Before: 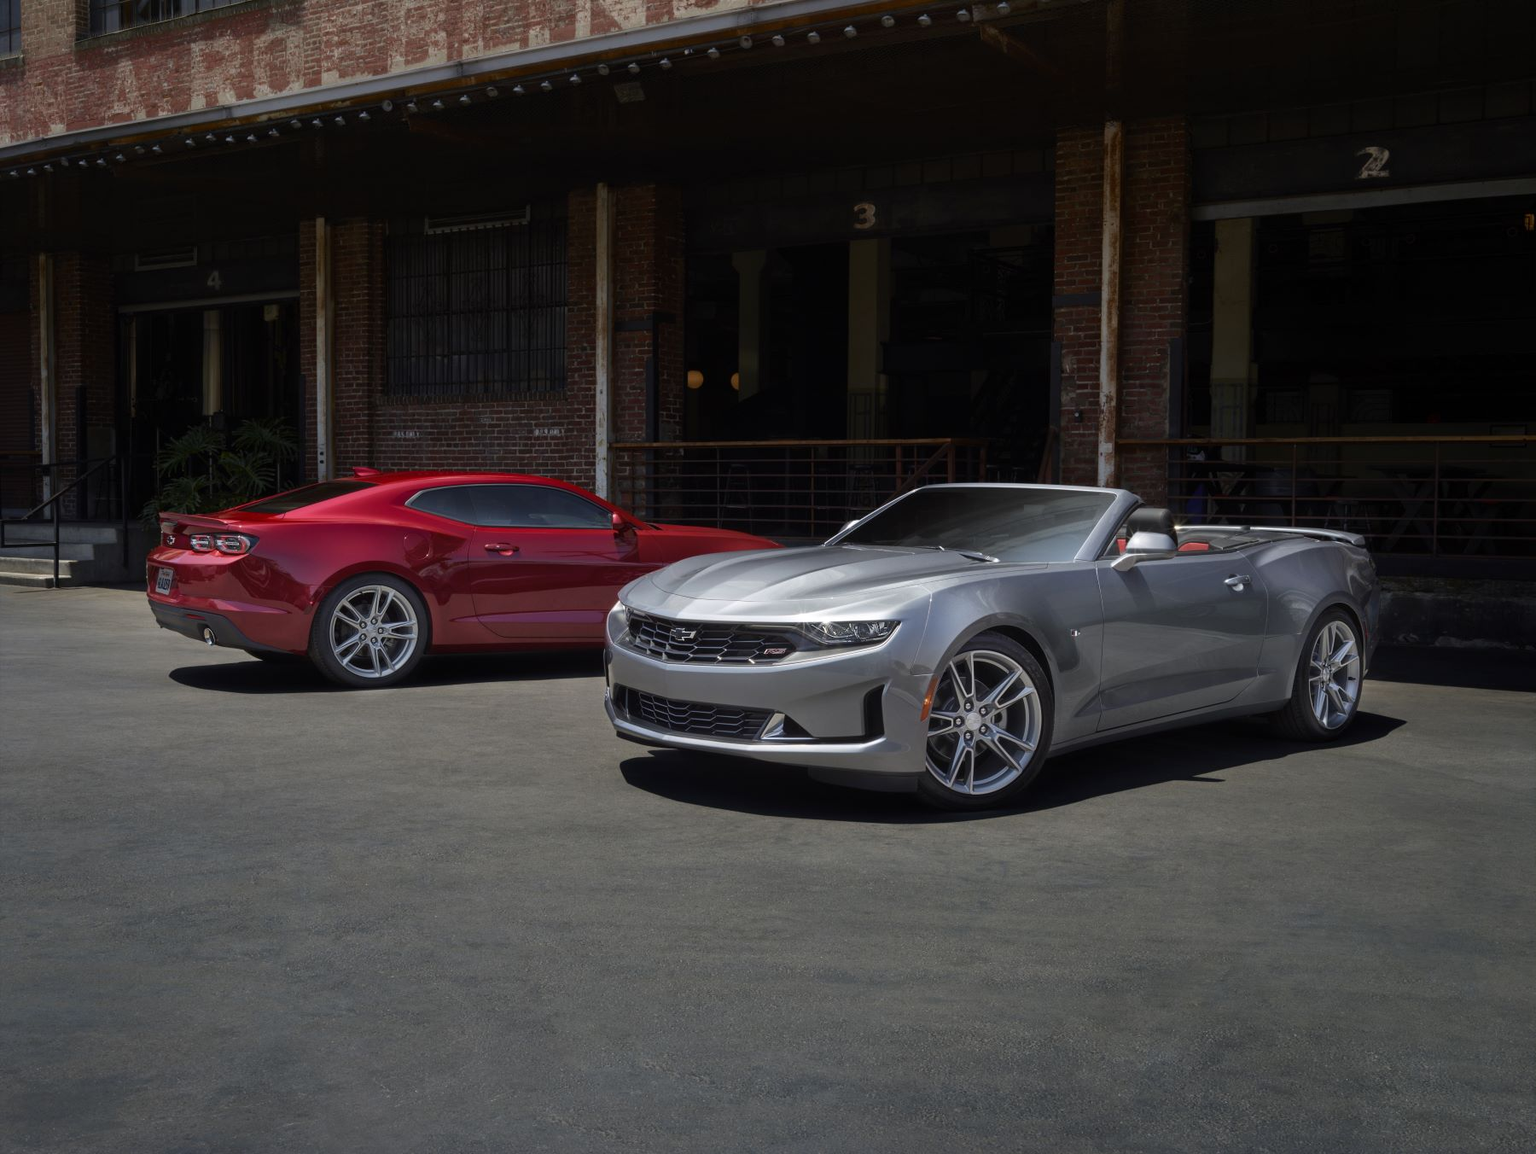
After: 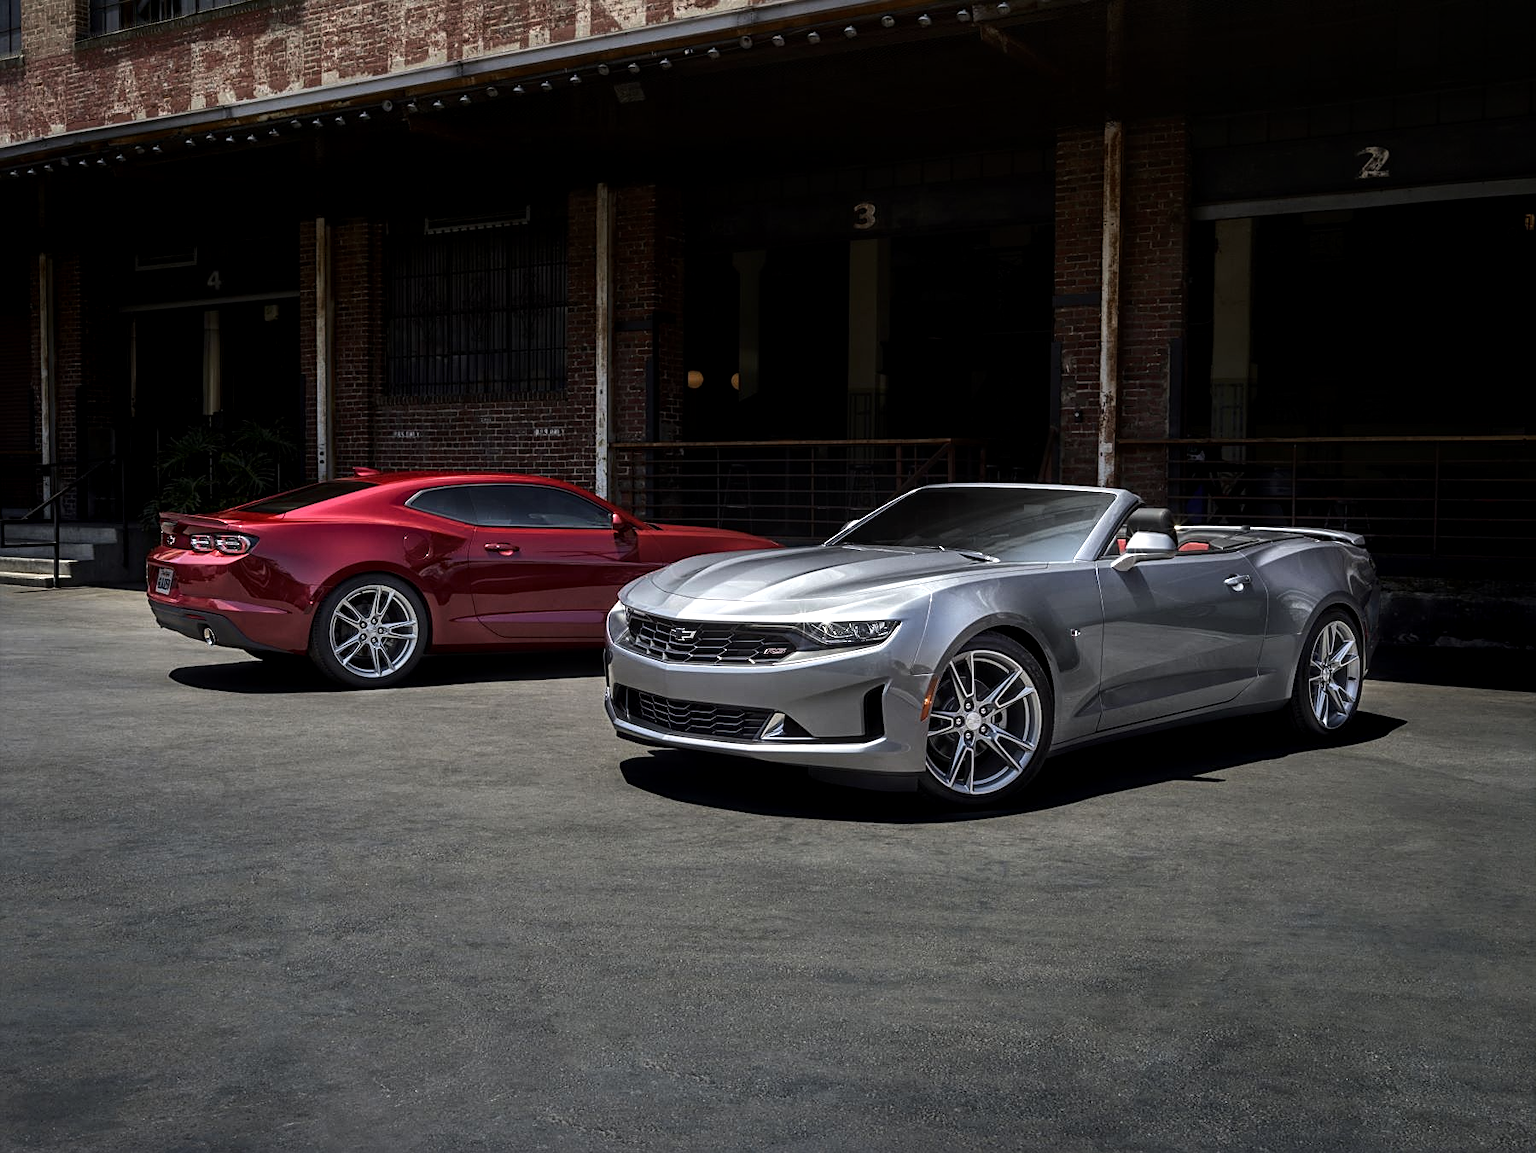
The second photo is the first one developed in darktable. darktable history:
sharpen: on, module defaults
local contrast: detail 130%
tone equalizer: -8 EV -0.735 EV, -7 EV -0.723 EV, -6 EV -0.638 EV, -5 EV -0.392 EV, -3 EV 0.373 EV, -2 EV 0.6 EV, -1 EV 0.689 EV, +0 EV 0.726 EV, edges refinement/feathering 500, mask exposure compensation -1.57 EV, preserve details no
